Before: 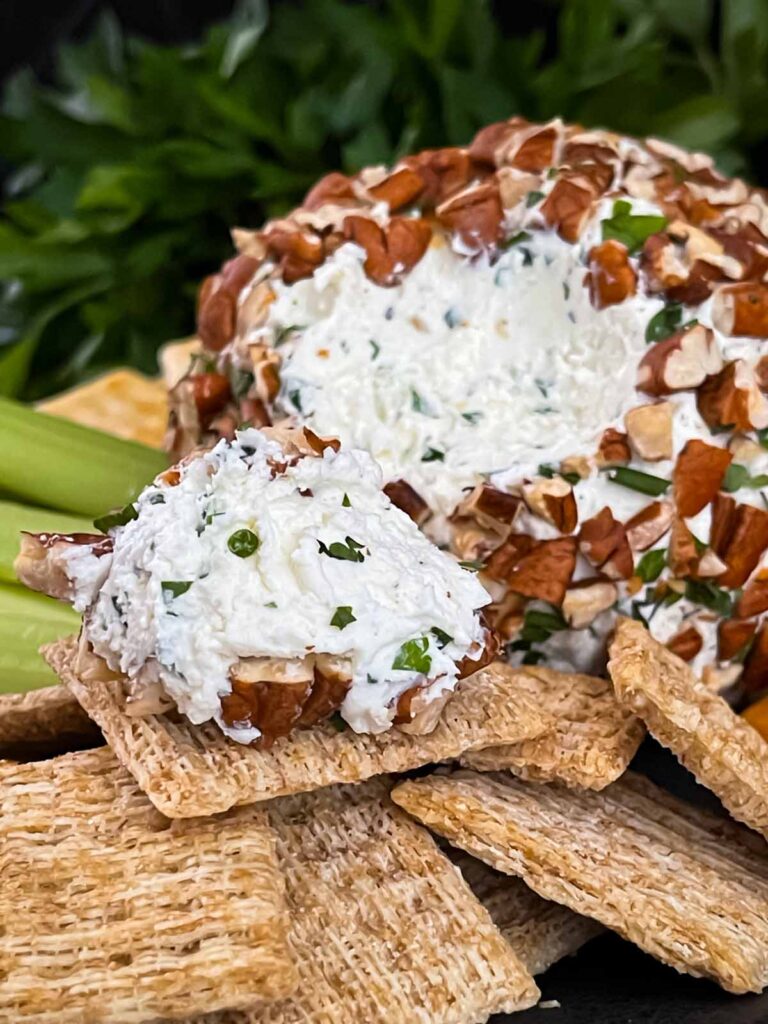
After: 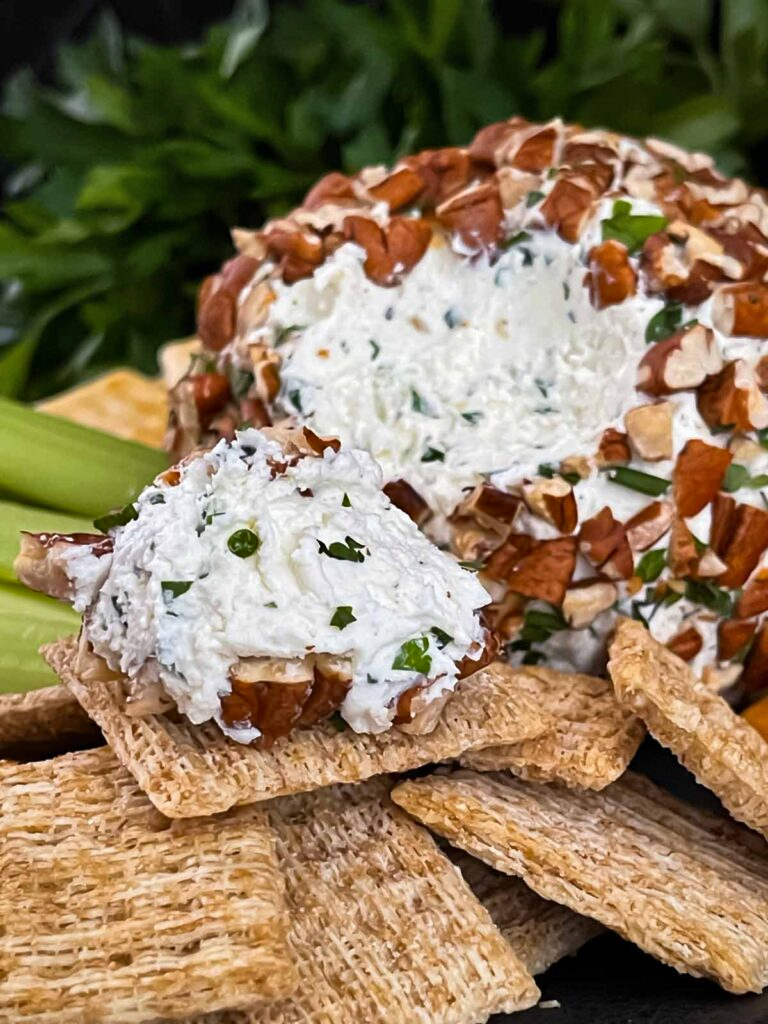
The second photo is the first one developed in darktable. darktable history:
shadows and highlights: radius 106.04, shadows 23.49, highlights -57.57, low approximation 0.01, soften with gaussian
